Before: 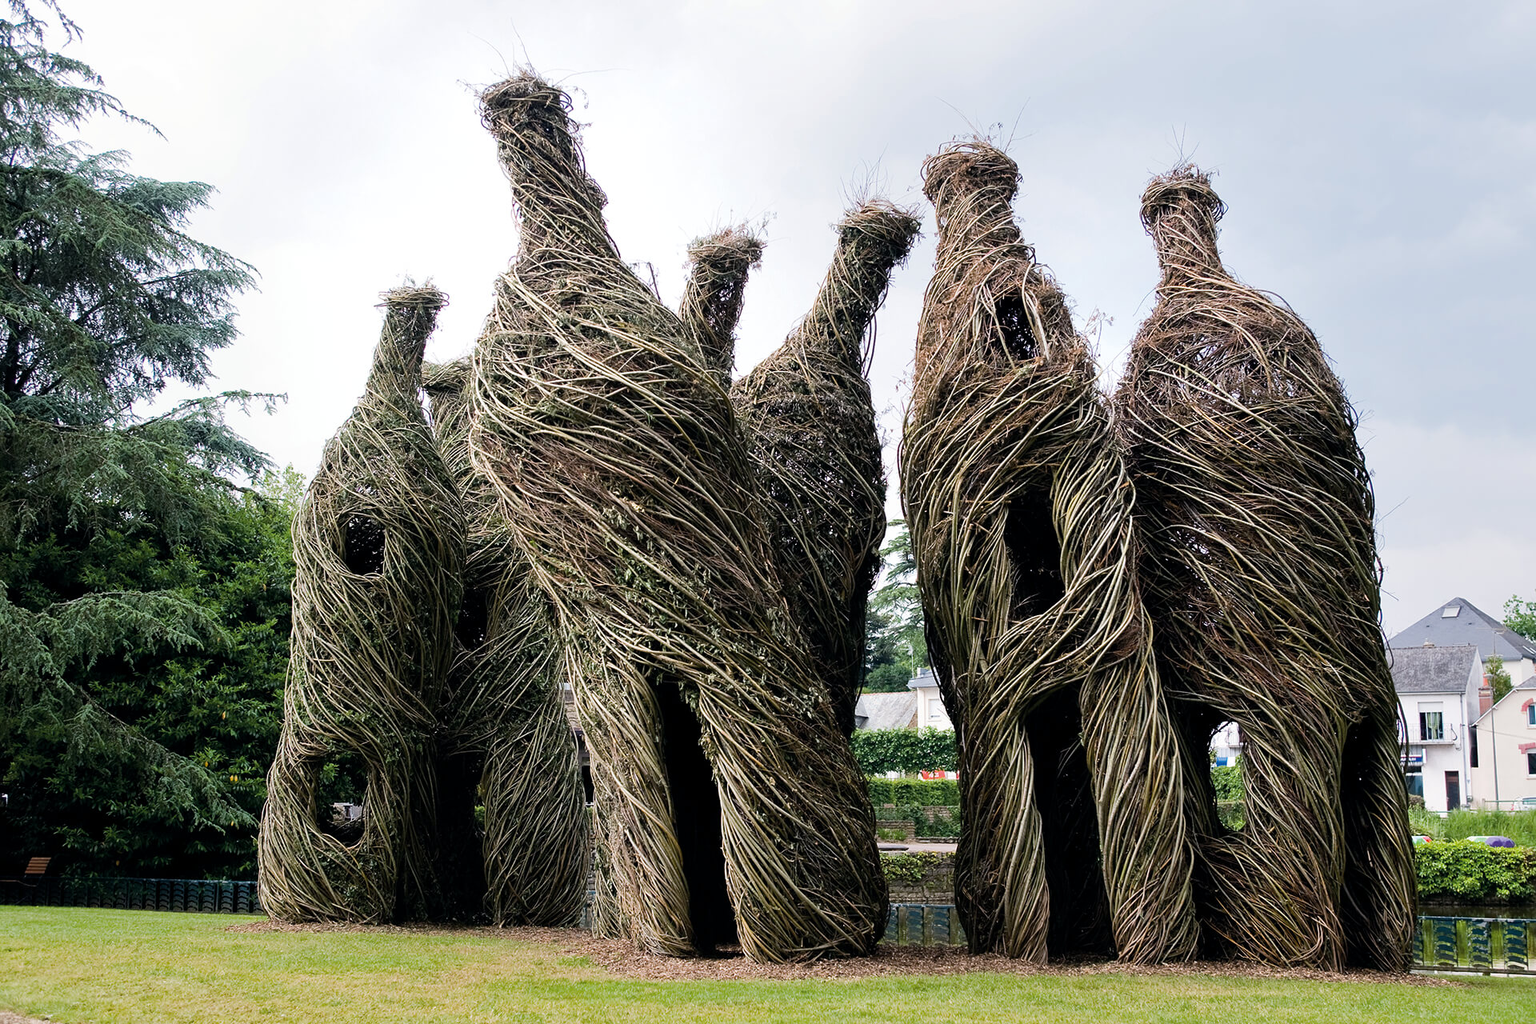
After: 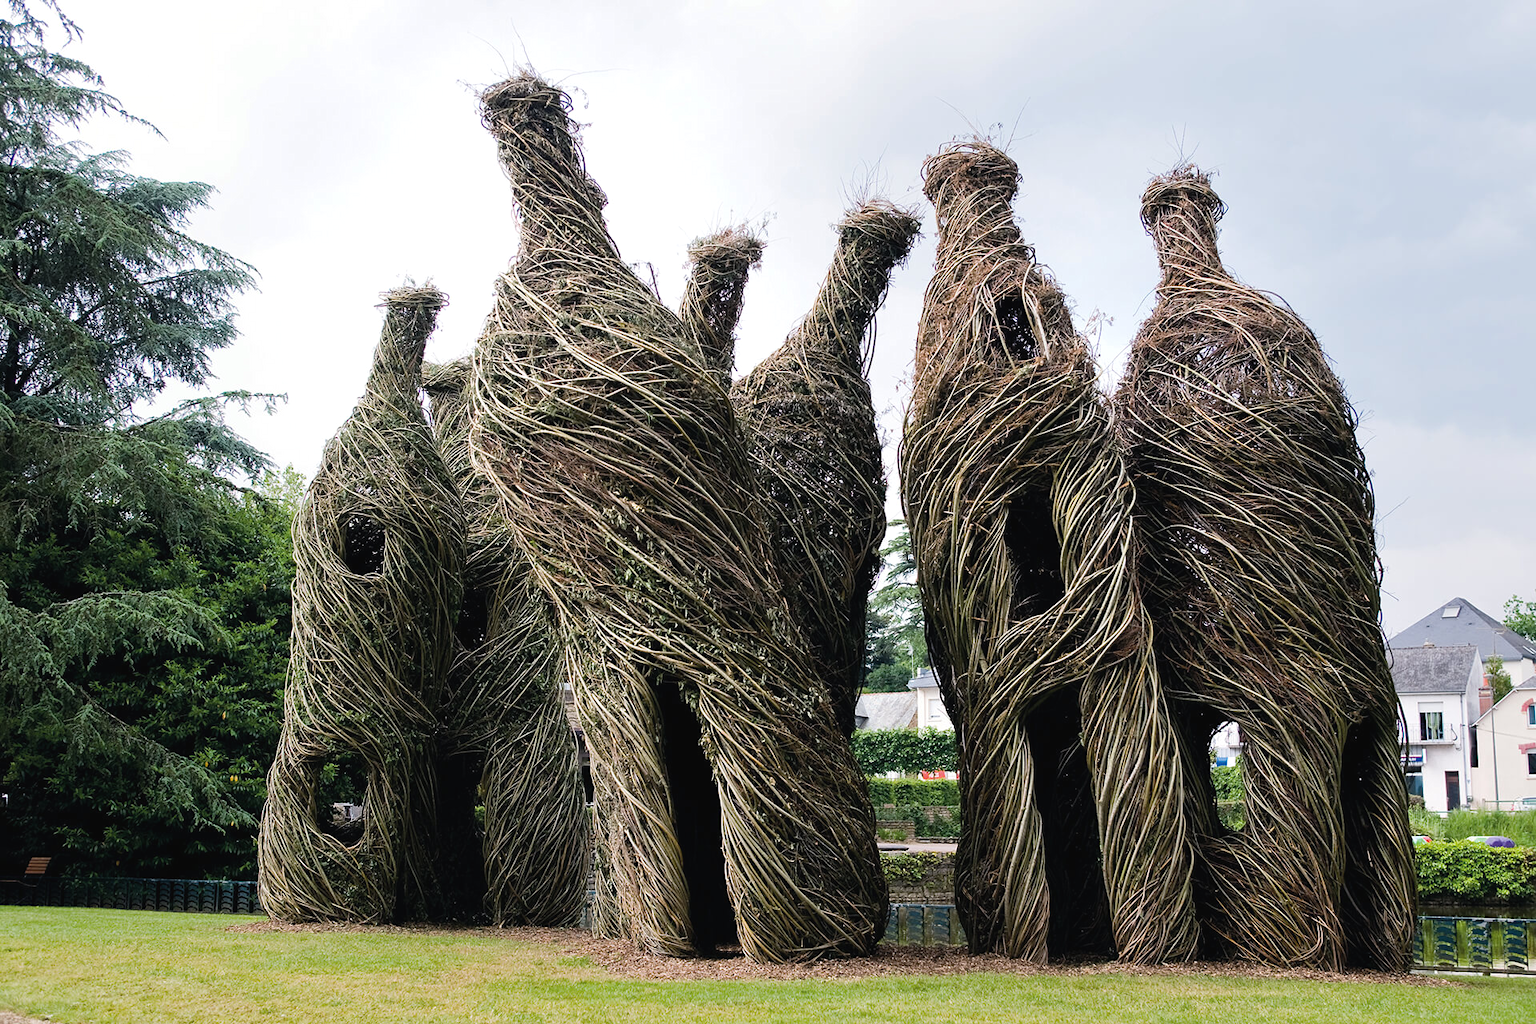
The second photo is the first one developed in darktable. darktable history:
exposure: black level correction -0.002, exposure 0.046 EV, compensate highlight preservation false
